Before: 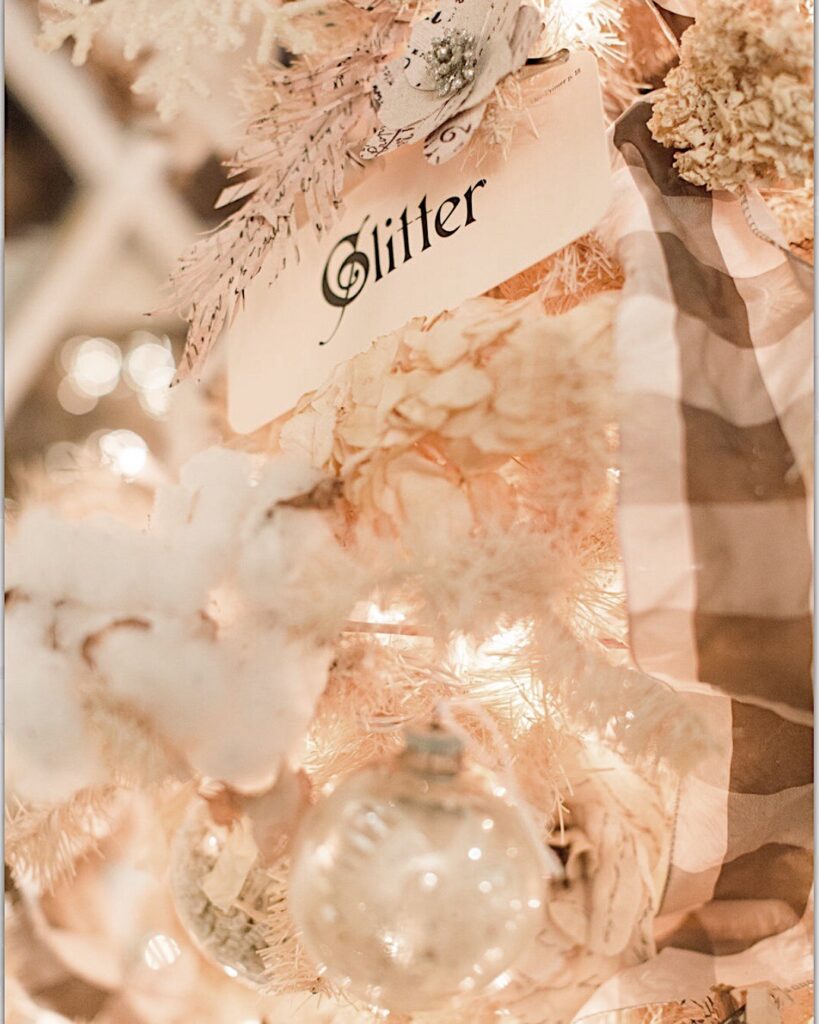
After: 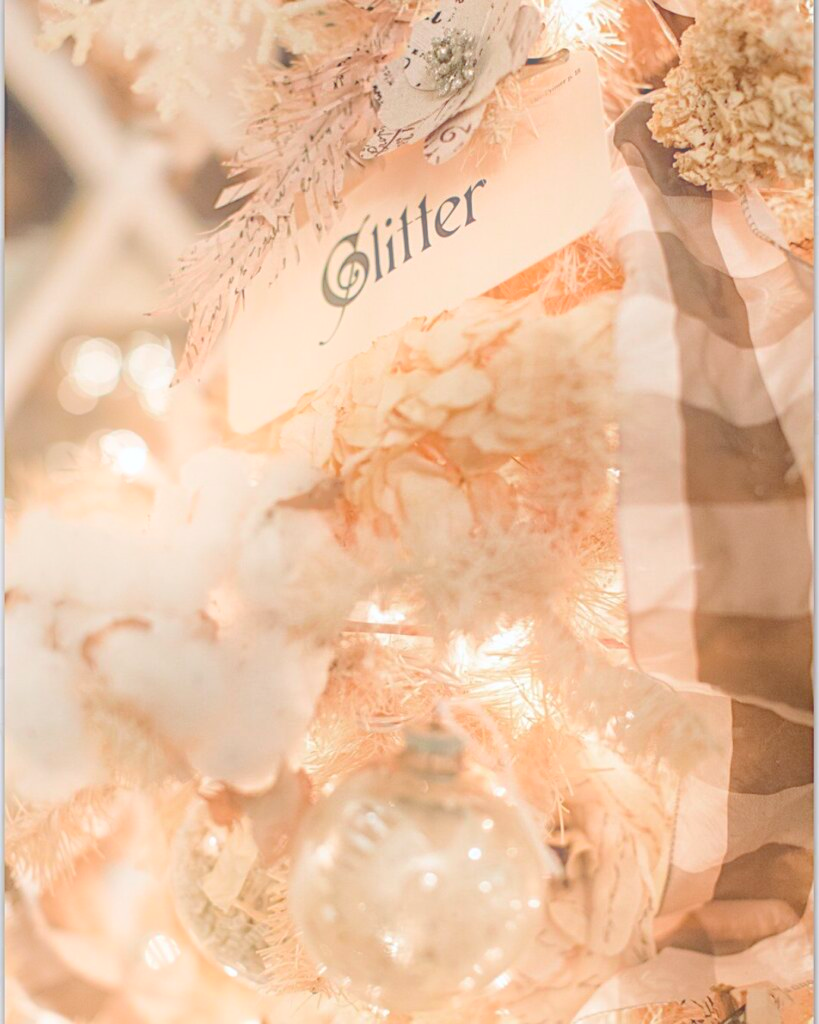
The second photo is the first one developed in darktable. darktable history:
bloom: on, module defaults
shadows and highlights: shadows 30
contrast brightness saturation: contrast 0.1, brightness 0.03, saturation 0.09
white balance: red 0.988, blue 1.017
